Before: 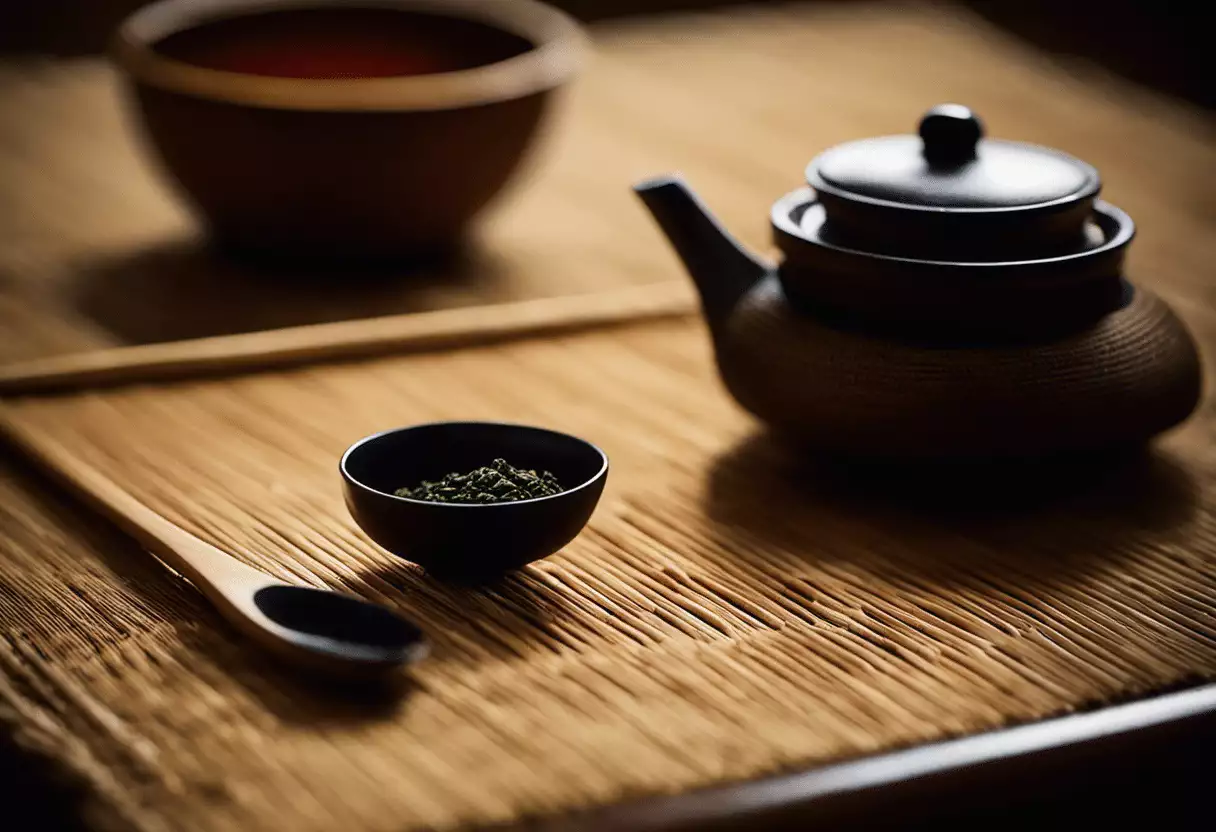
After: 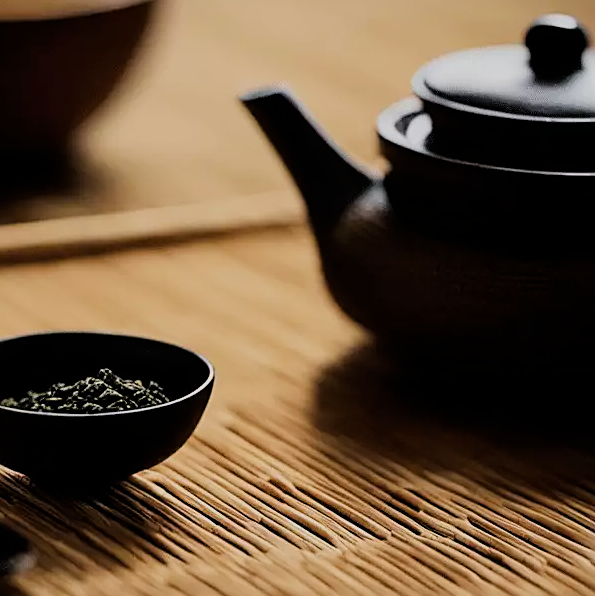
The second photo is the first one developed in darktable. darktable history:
filmic rgb: black relative exposure -7.65 EV, white relative exposure 4.56 EV, hardness 3.61, color science v6 (2022)
crop: left 32.45%, top 10.92%, right 18.549%, bottom 17.369%
sharpen: on, module defaults
